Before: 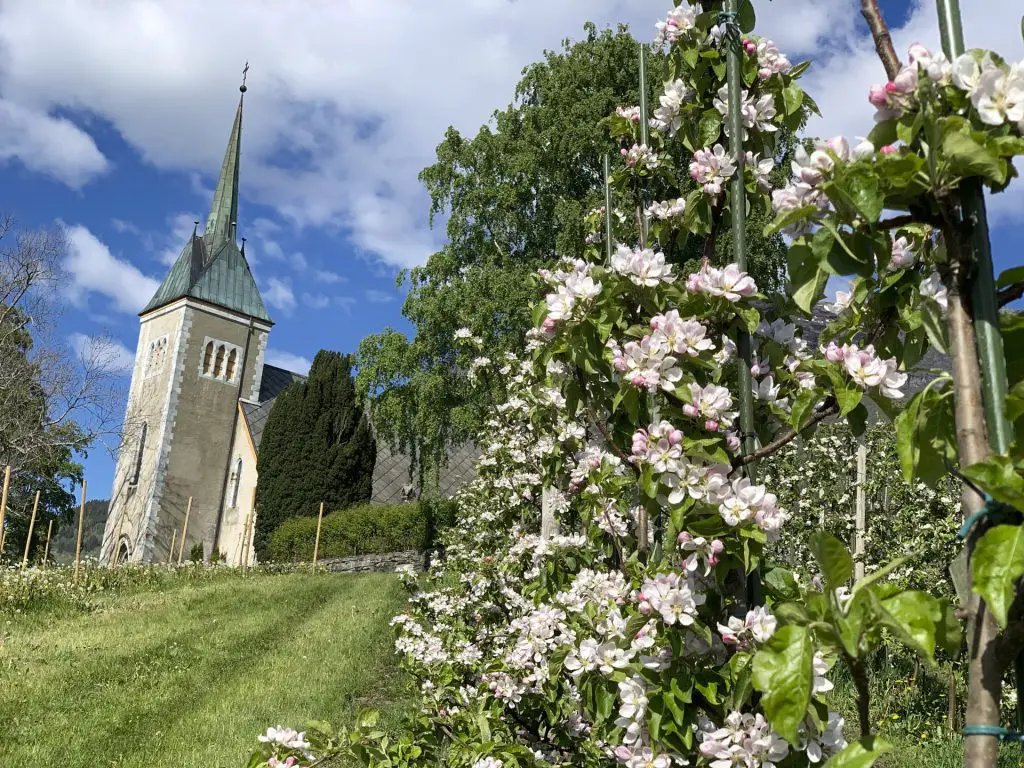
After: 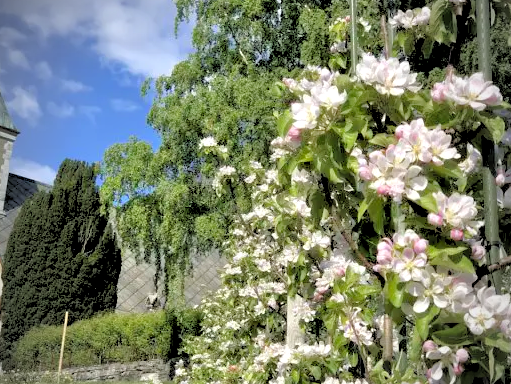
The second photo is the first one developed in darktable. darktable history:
exposure: exposure 0.131 EV, compensate highlight preservation false
vibrance: vibrance 15%
vignetting: fall-off start 71.74%
contrast equalizer: octaves 7, y [[0.502, 0.505, 0.512, 0.529, 0.564, 0.588], [0.5 ×6], [0.502, 0.505, 0.512, 0.529, 0.564, 0.588], [0, 0.001, 0.001, 0.004, 0.008, 0.011], [0, 0.001, 0.001, 0.004, 0.008, 0.011]], mix -1
crop: left 25%, top 25%, right 25%, bottom 25%
rgb levels: levels [[0.029, 0.461, 0.922], [0, 0.5, 1], [0, 0.5, 1]]
tone equalizer: -7 EV 0.15 EV, -6 EV 0.6 EV, -5 EV 1.15 EV, -4 EV 1.33 EV, -3 EV 1.15 EV, -2 EV 0.6 EV, -1 EV 0.15 EV, mask exposure compensation -0.5 EV
